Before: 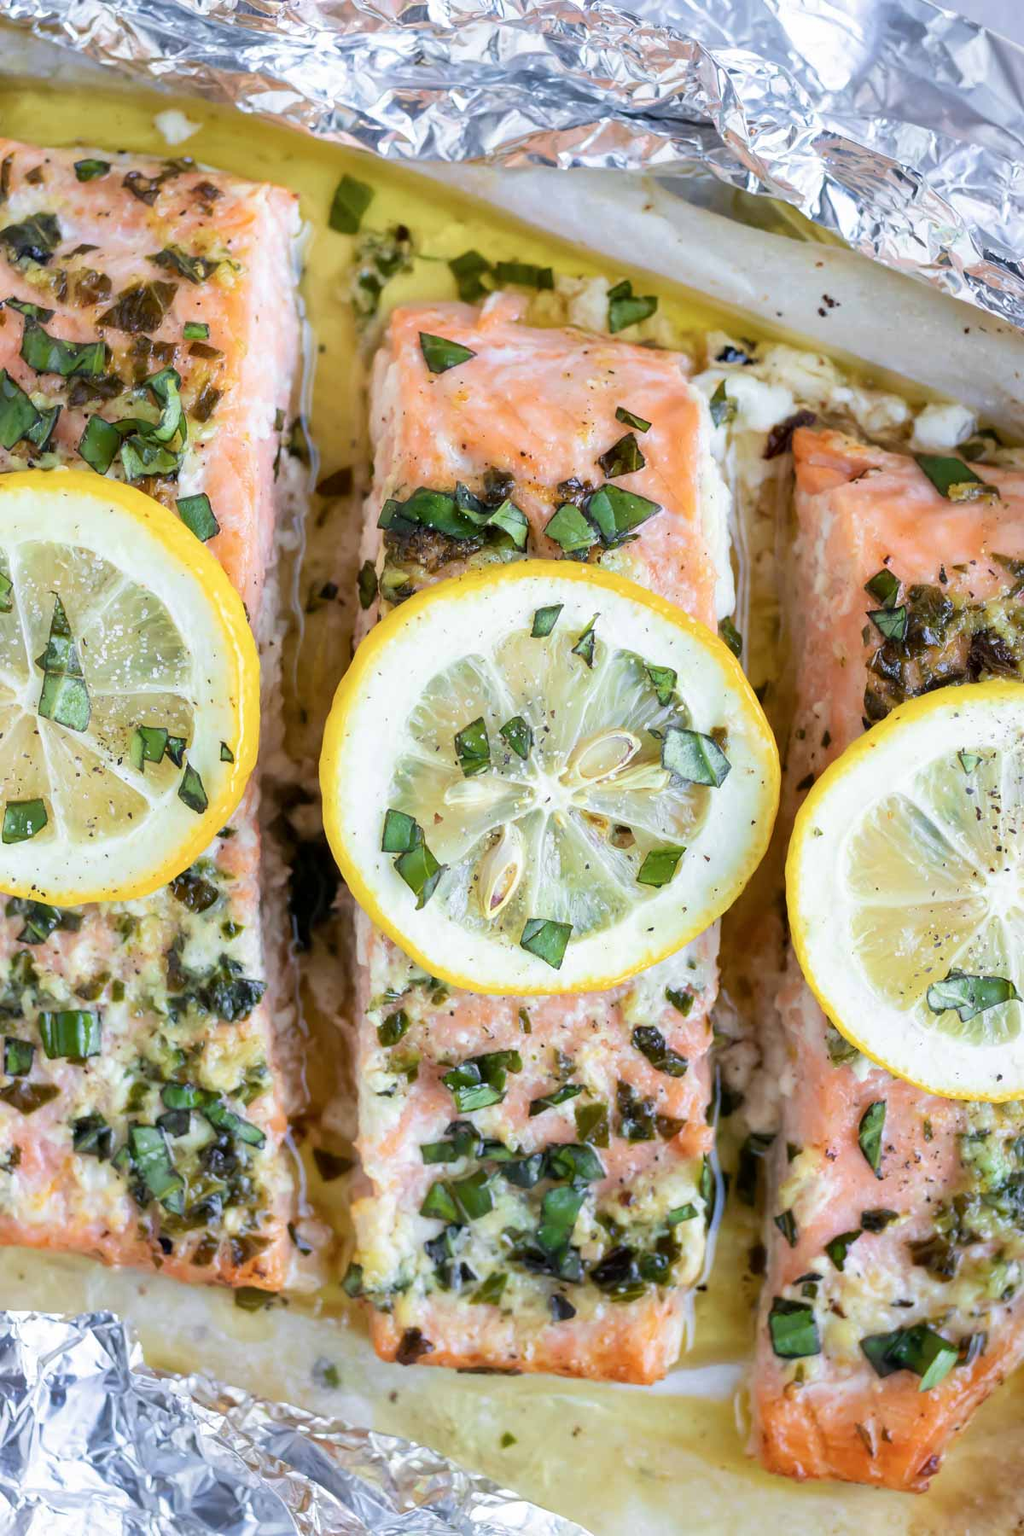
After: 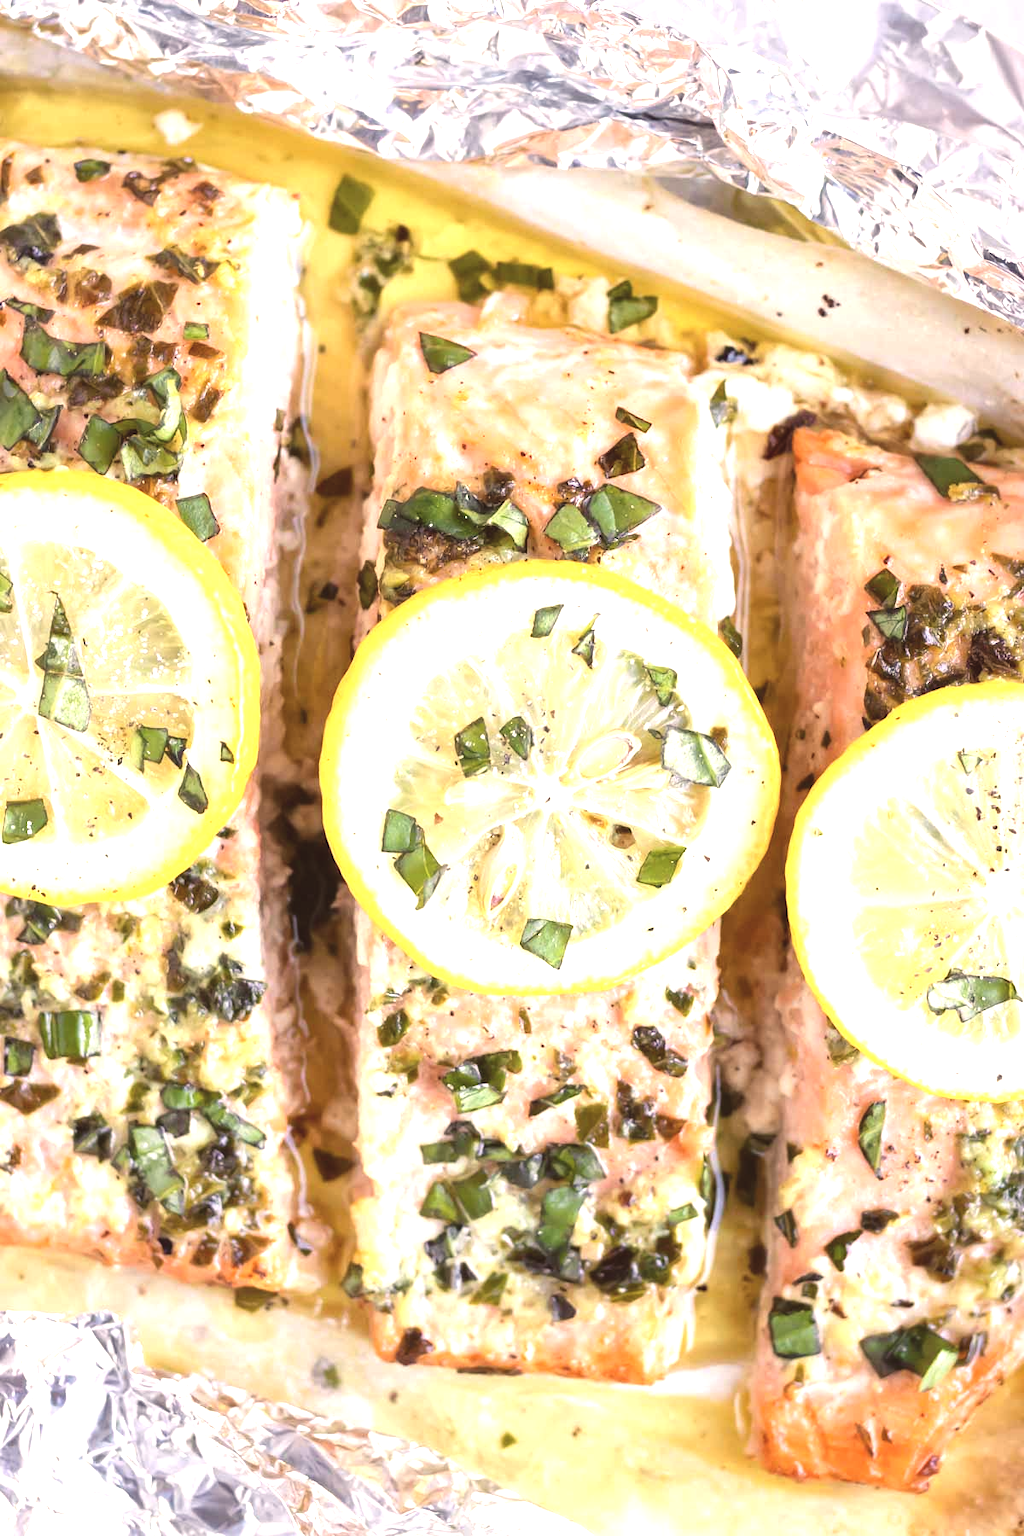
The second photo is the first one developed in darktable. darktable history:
exposure: black level correction -0.005, exposure 1.006 EV, compensate highlight preservation false
color correction: highlights a* 10.17, highlights b* 9.67, shadows a* 8.64, shadows b* 7.83, saturation 0.773
color balance rgb: highlights gain › chroma 3.086%, highlights gain › hue 77.89°, global offset › luminance 0.282%, perceptual saturation grading › global saturation 0.957%, global vibrance 15.852%, saturation formula JzAzBz (2021)
